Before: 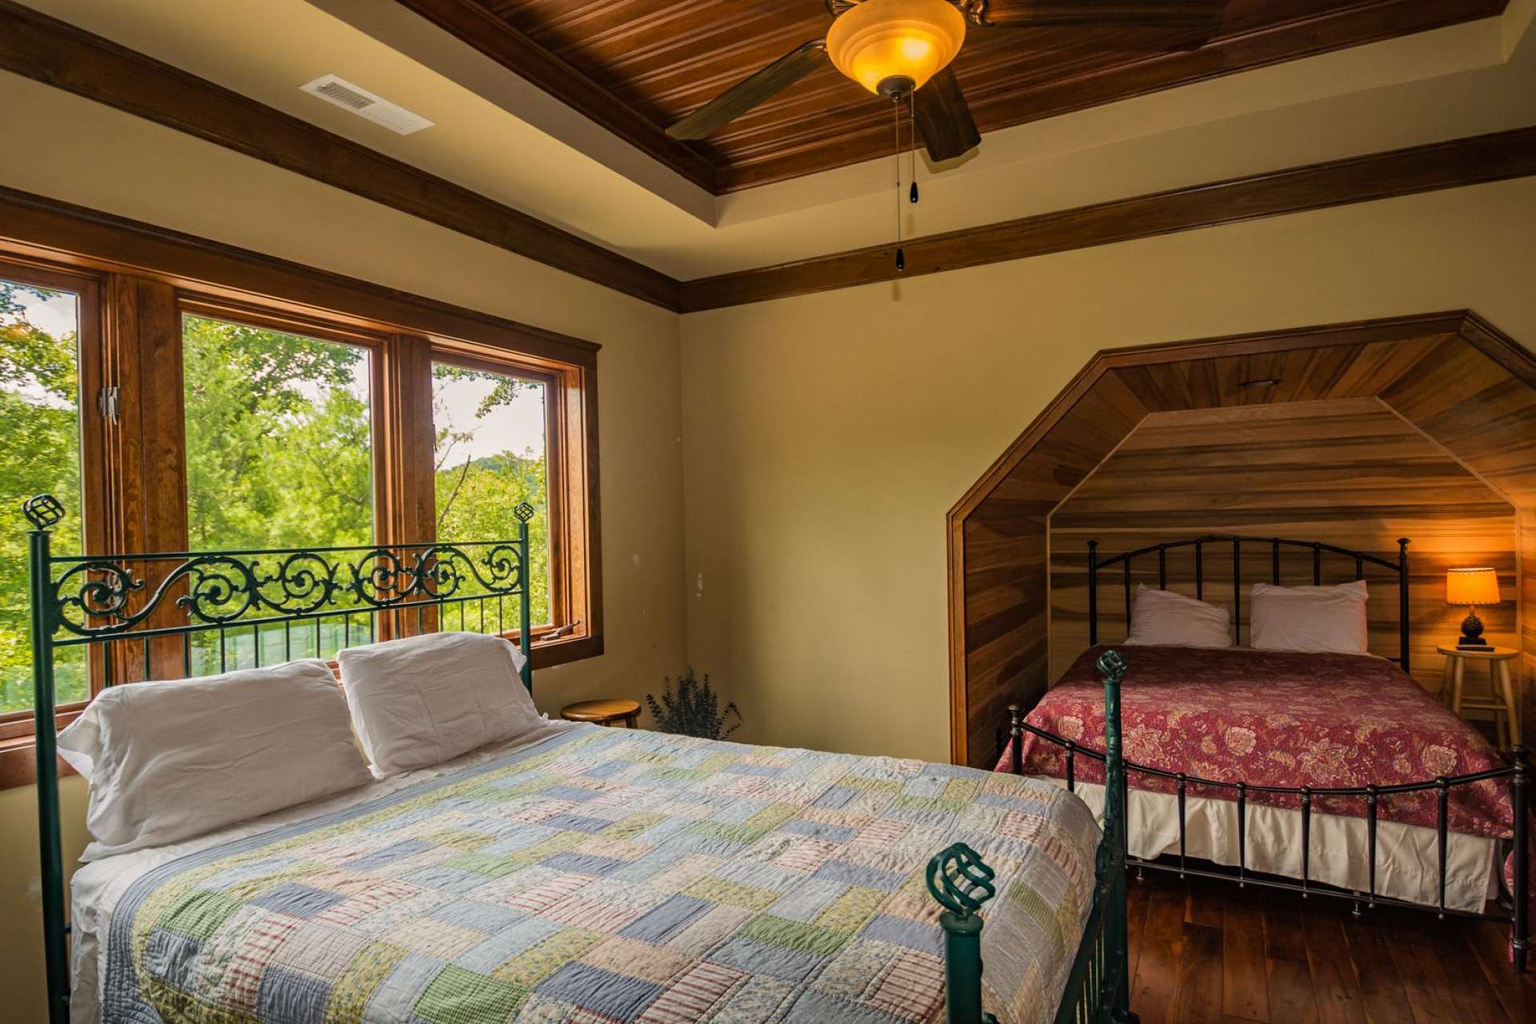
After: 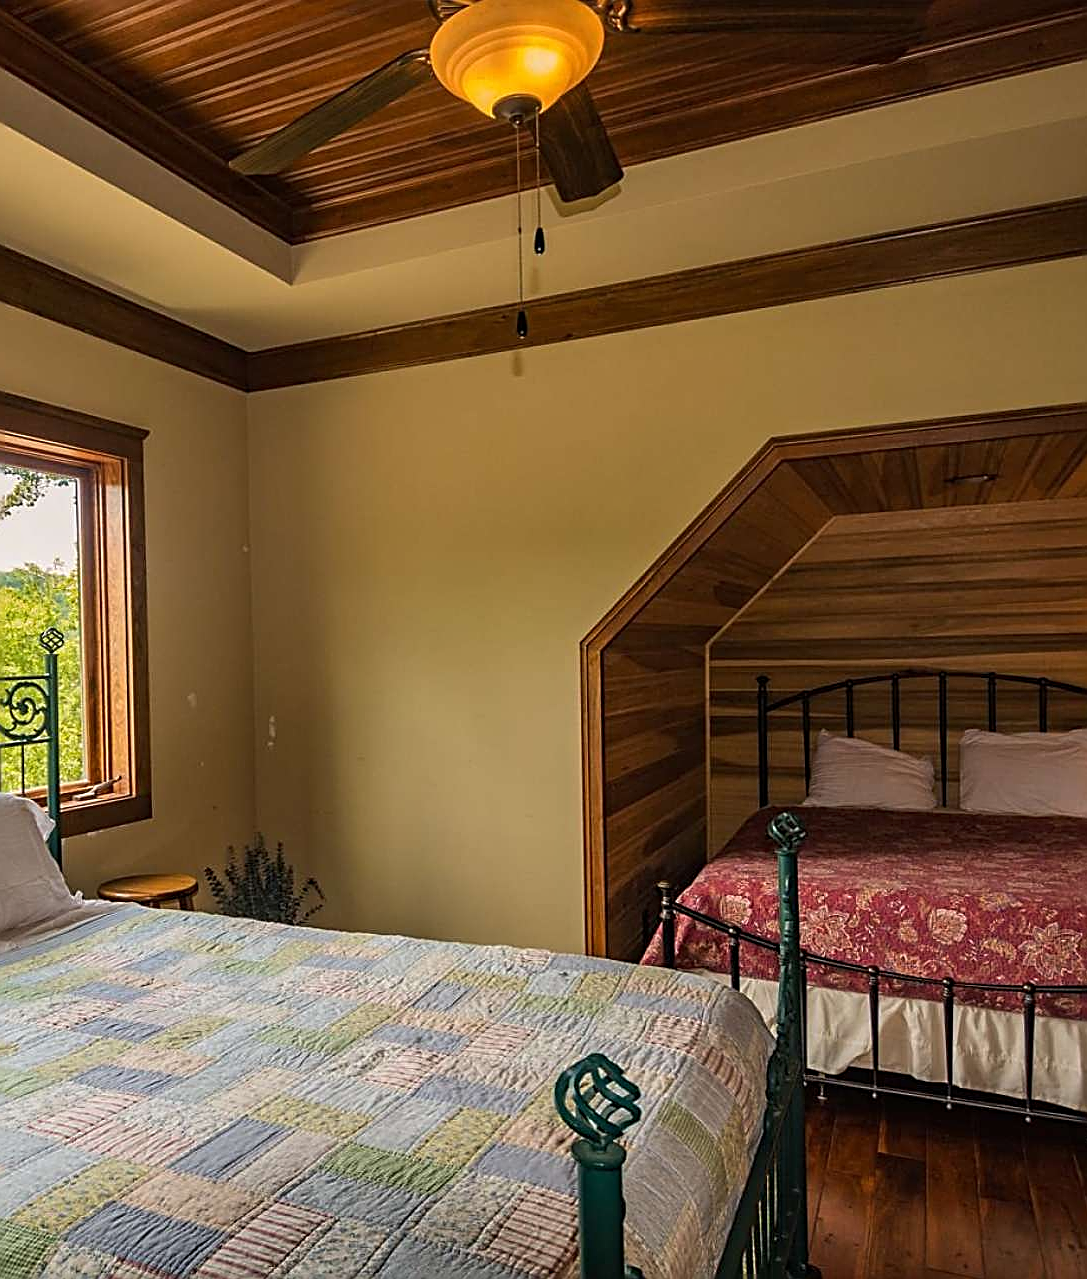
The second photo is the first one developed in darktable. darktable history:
tone equalizer: on, module defaults
crop: left 31.458%, top 0%, right 11.876%
sharpen: amount 1
